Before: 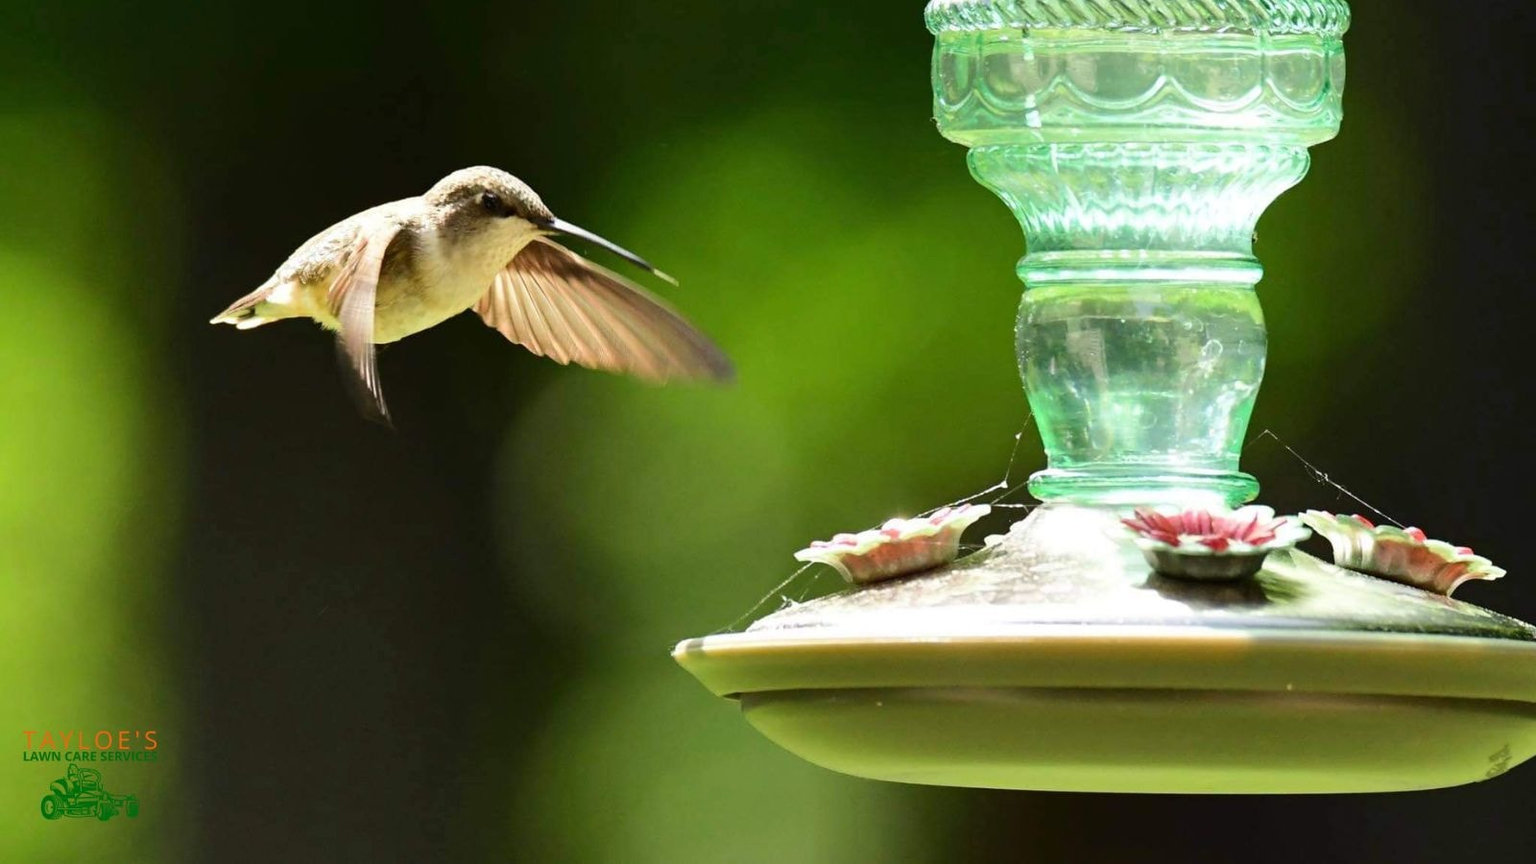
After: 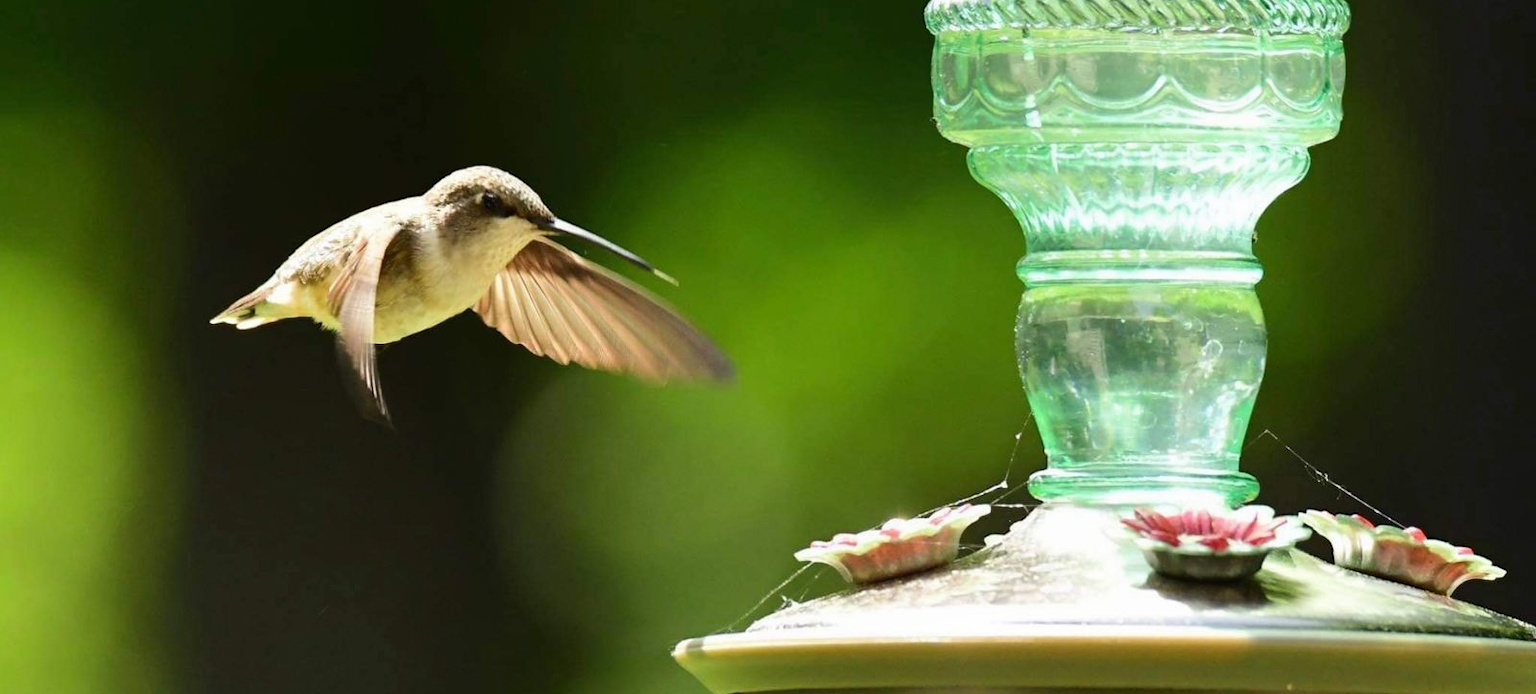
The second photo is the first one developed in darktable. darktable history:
local contrast: mode bilateral grid, contrast 100, coarseness 100, detail 91%, midtone range 0.2
crop: bottom 19.644%
